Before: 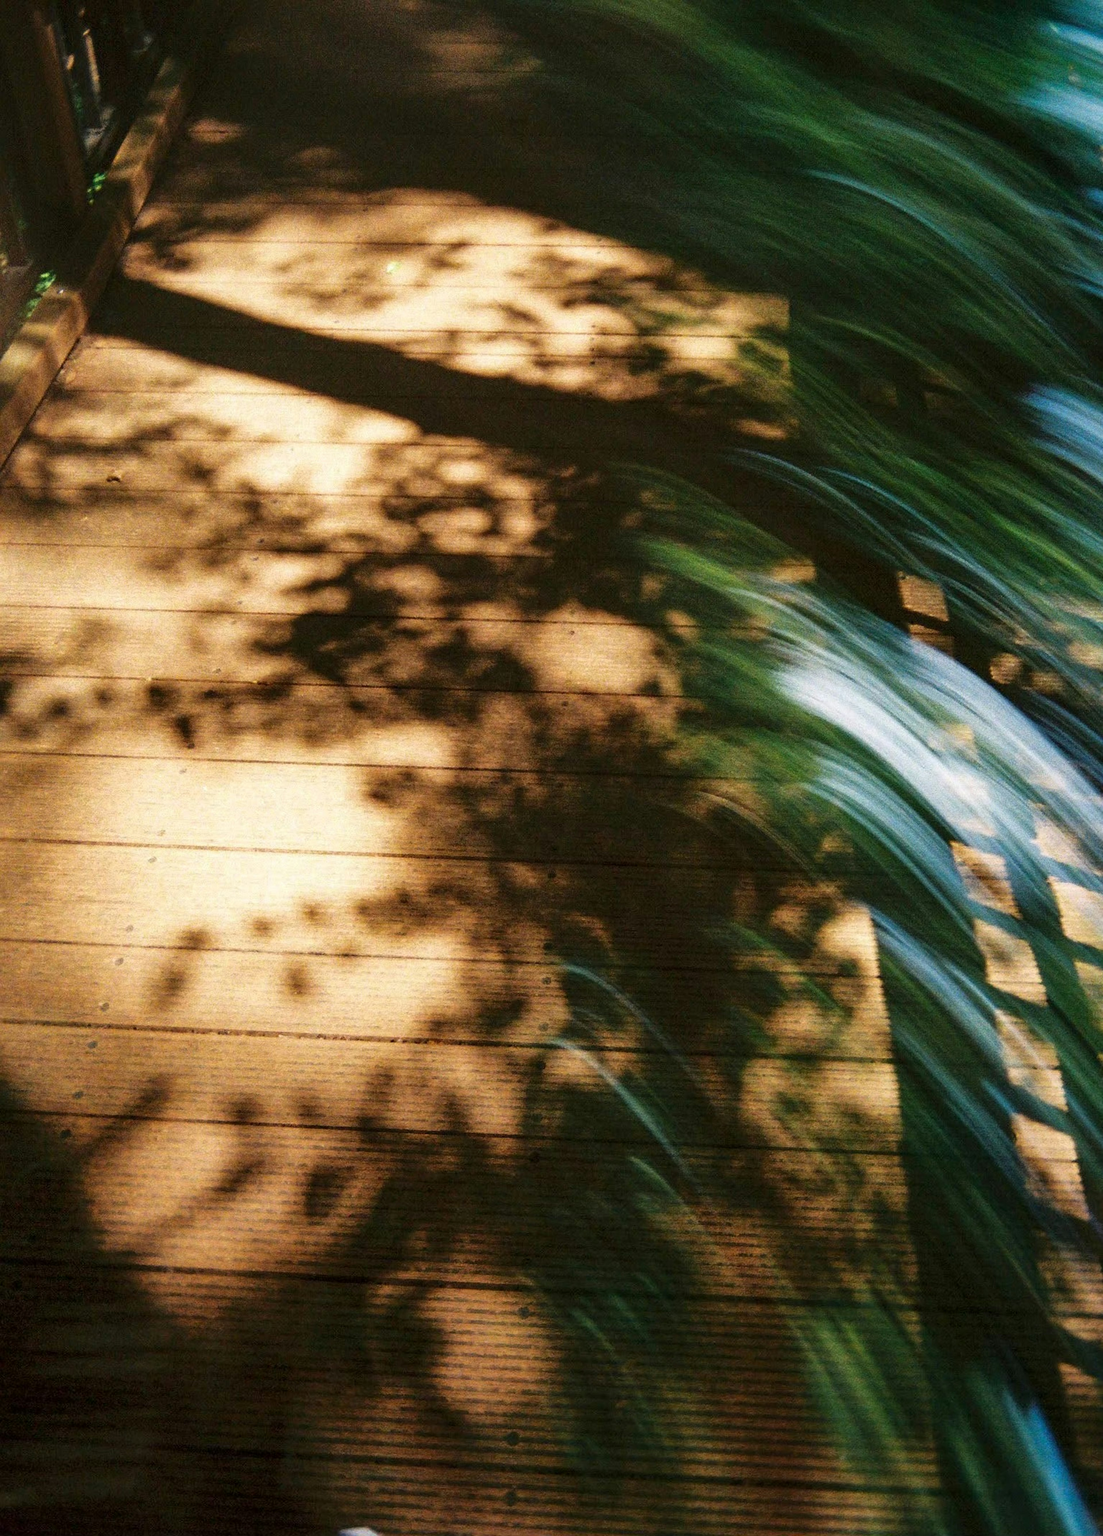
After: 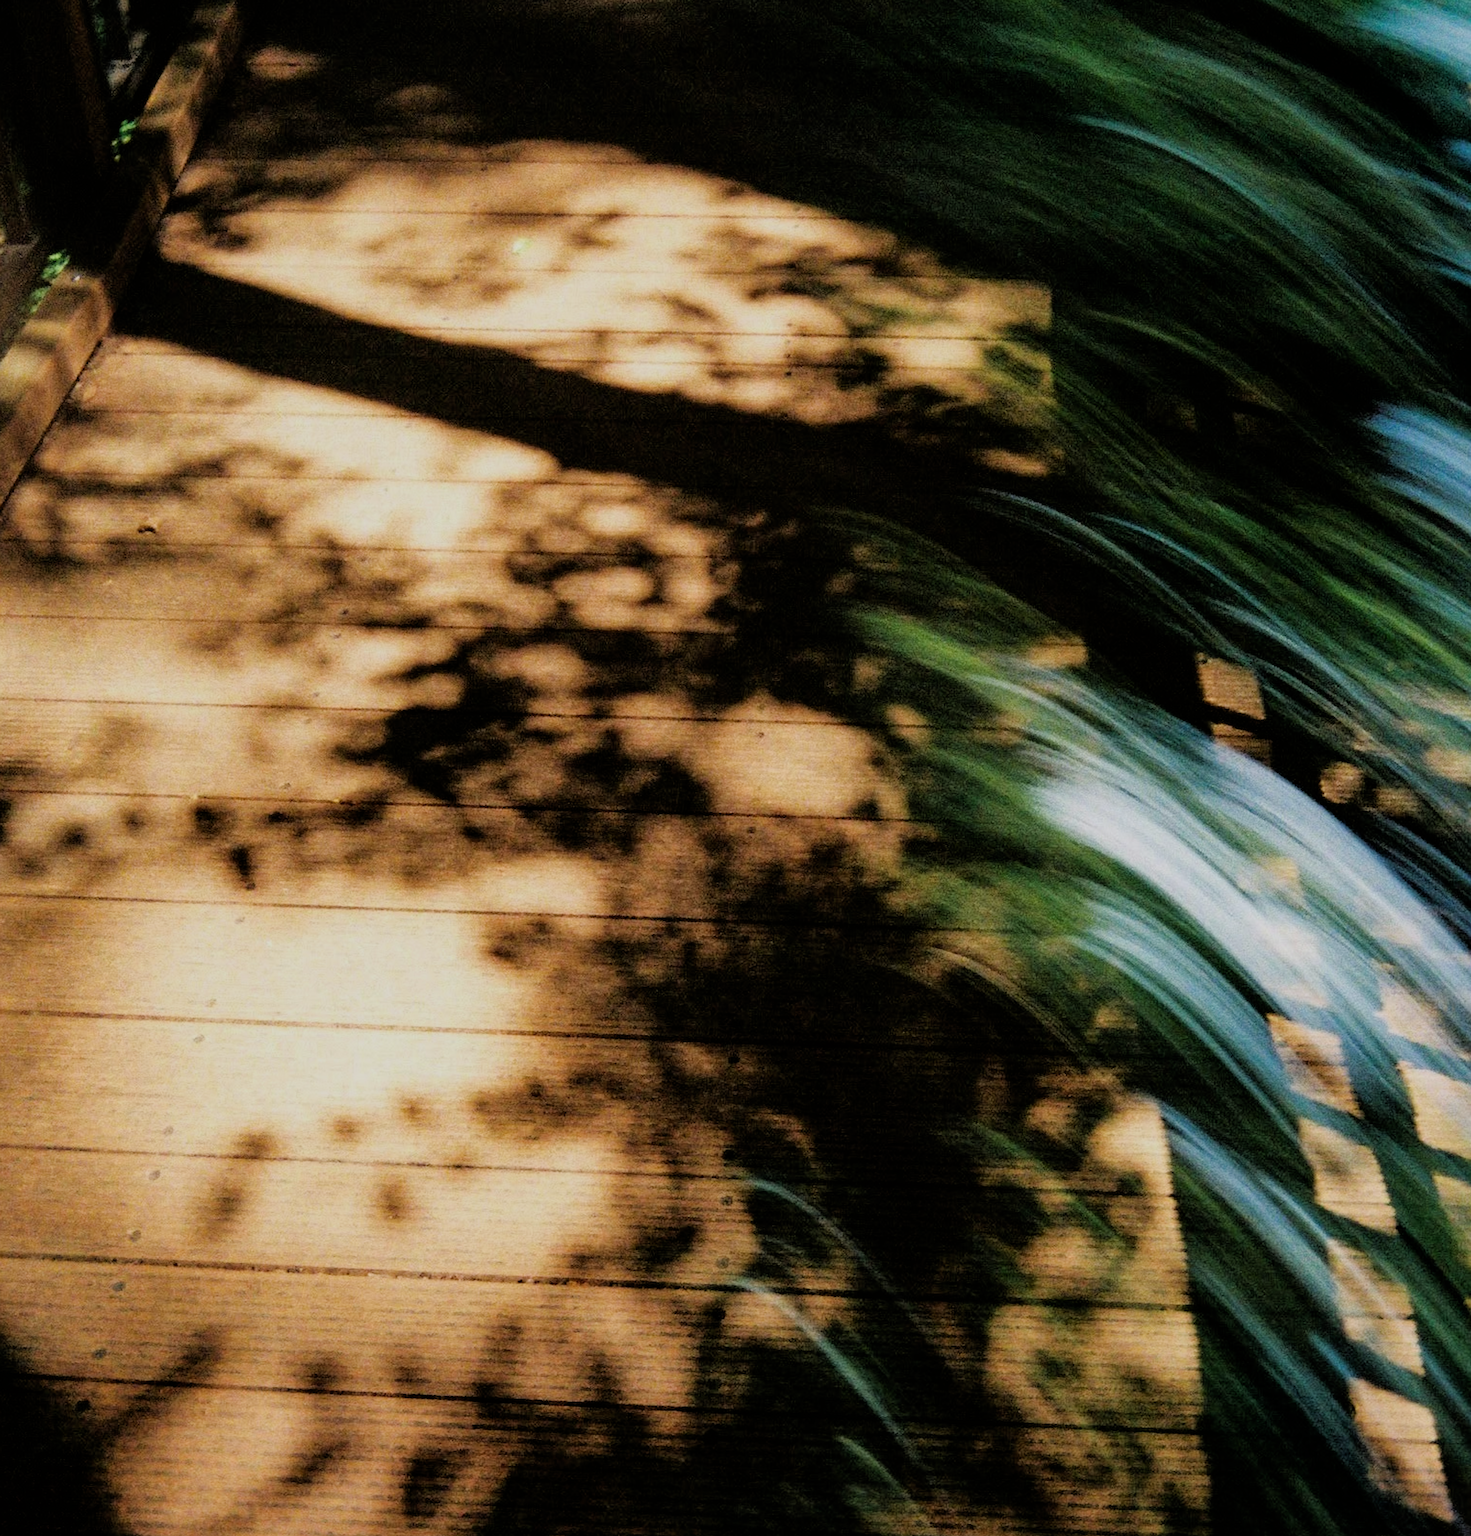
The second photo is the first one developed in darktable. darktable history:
filmic rgb: black relative exposure -4.88 EV, hardness 2.82
crop: left 0.387%, top 5.469%, bottom 19.809%
